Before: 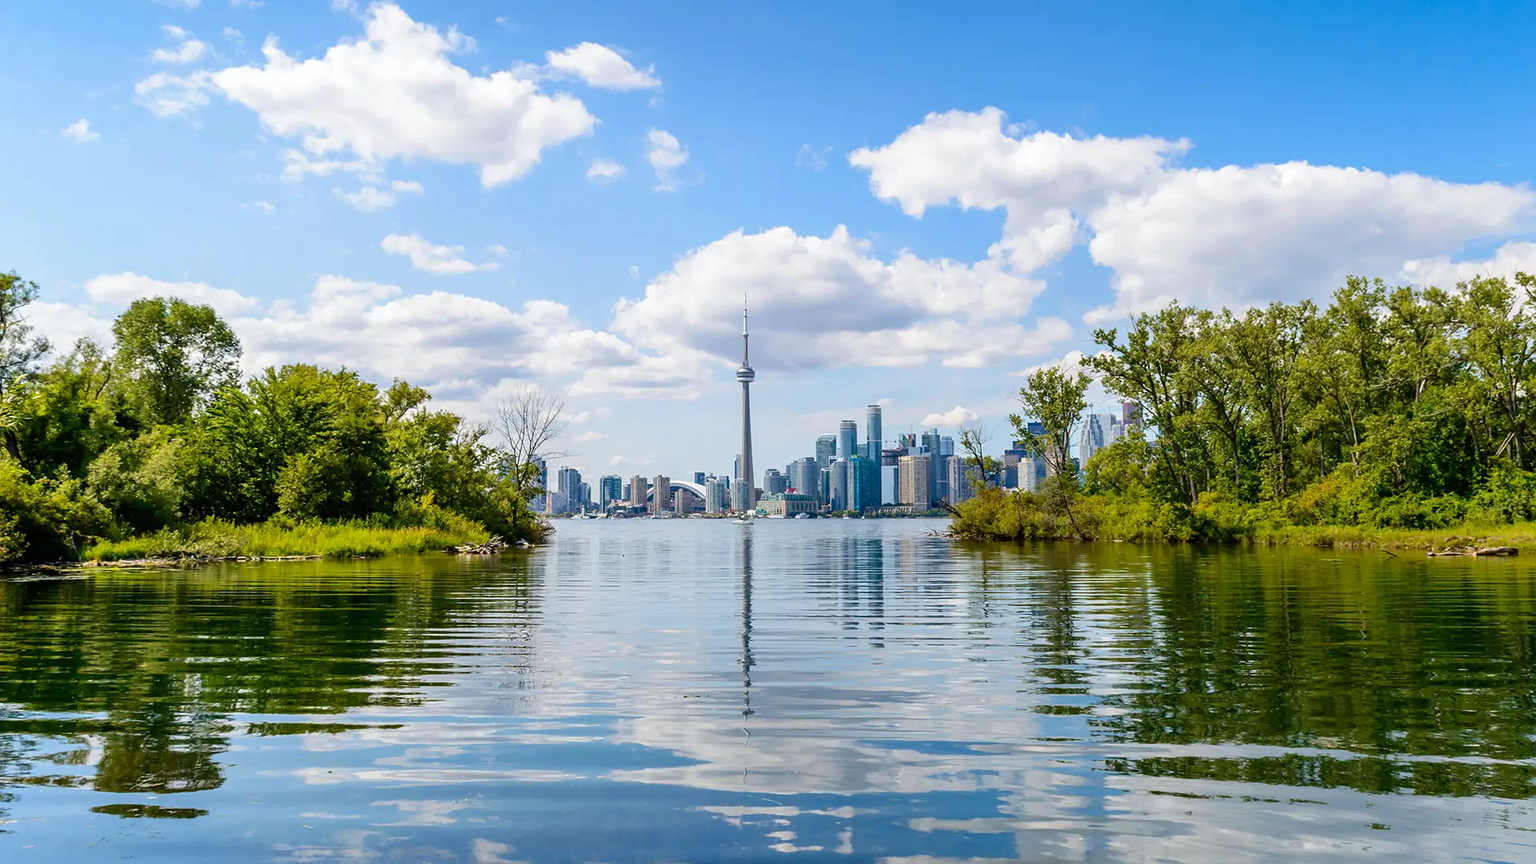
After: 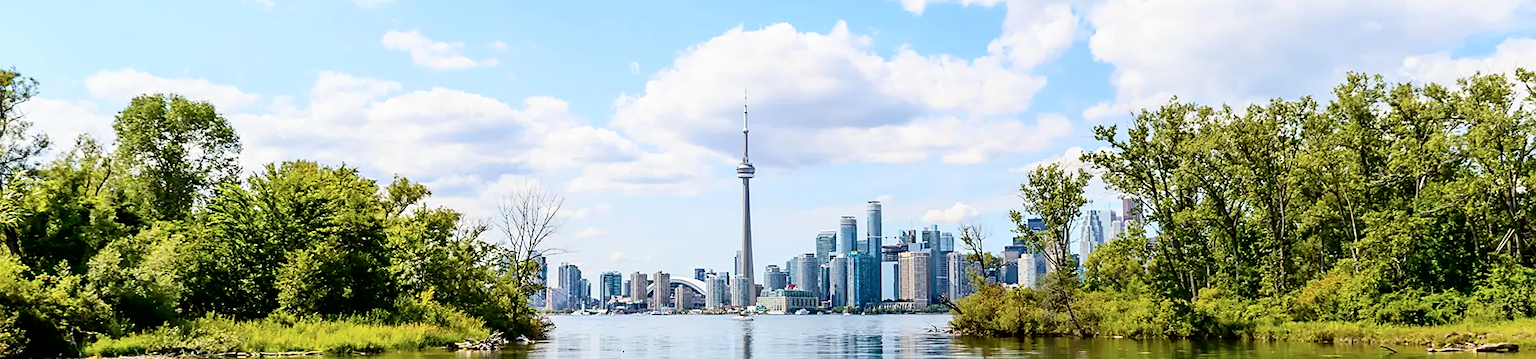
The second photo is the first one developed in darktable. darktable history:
crop and rotate: top 23.695%, bottom 34.672%
tone curve: curves: ch0 [(0, 0) (0.004, 0.001) (0.02, 0.008) (0.218, 0.218) (0.664, 0.774) (0.832, 0.914) (1, 1)], color space Lab, independent channels, preserve colors none
sharpen: radius 1.859, amount 0.405, threshold 1.327
